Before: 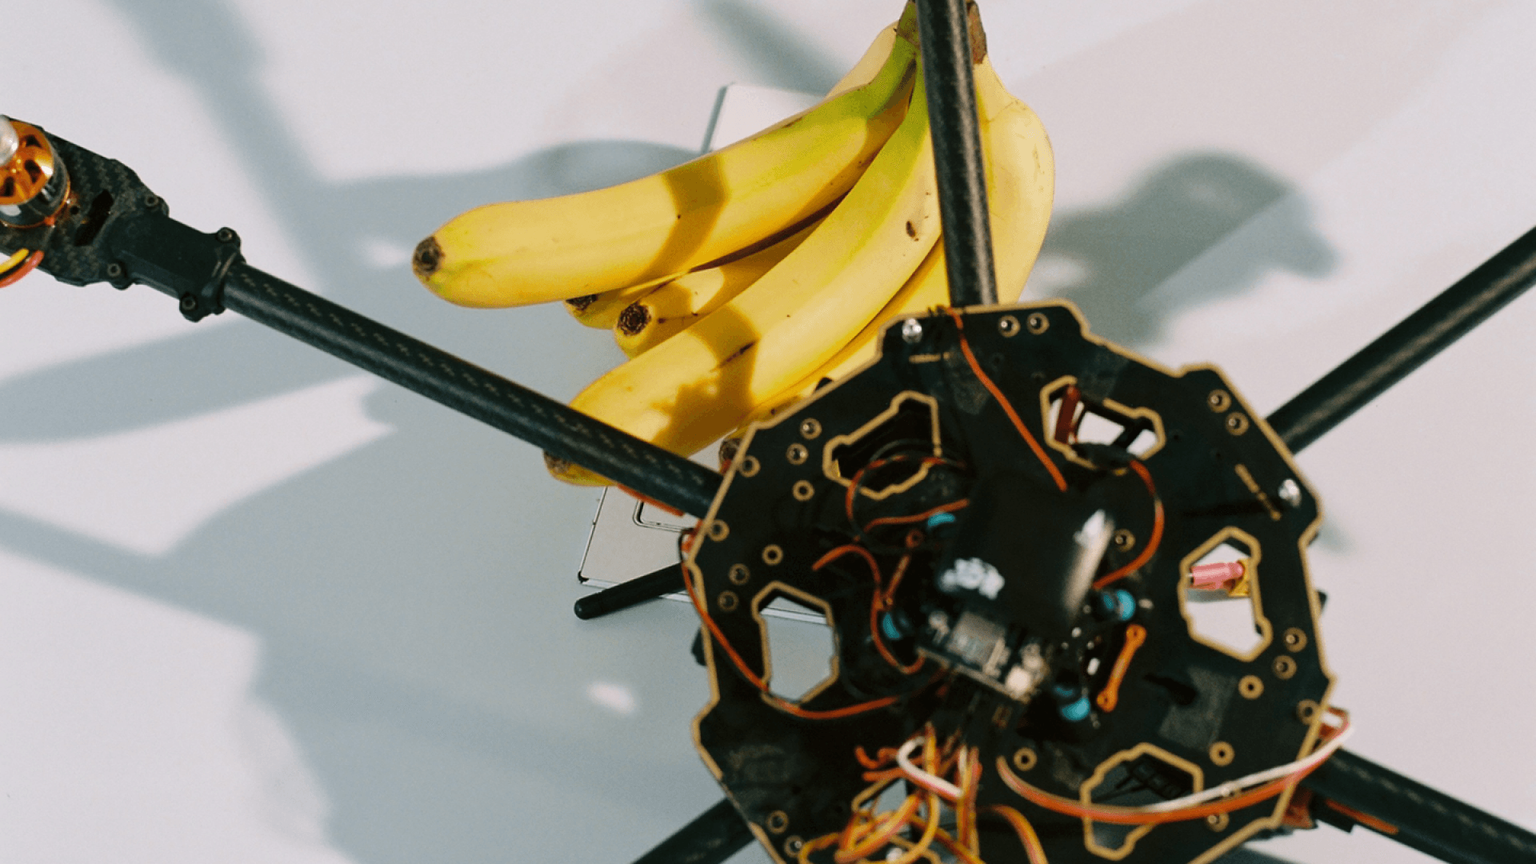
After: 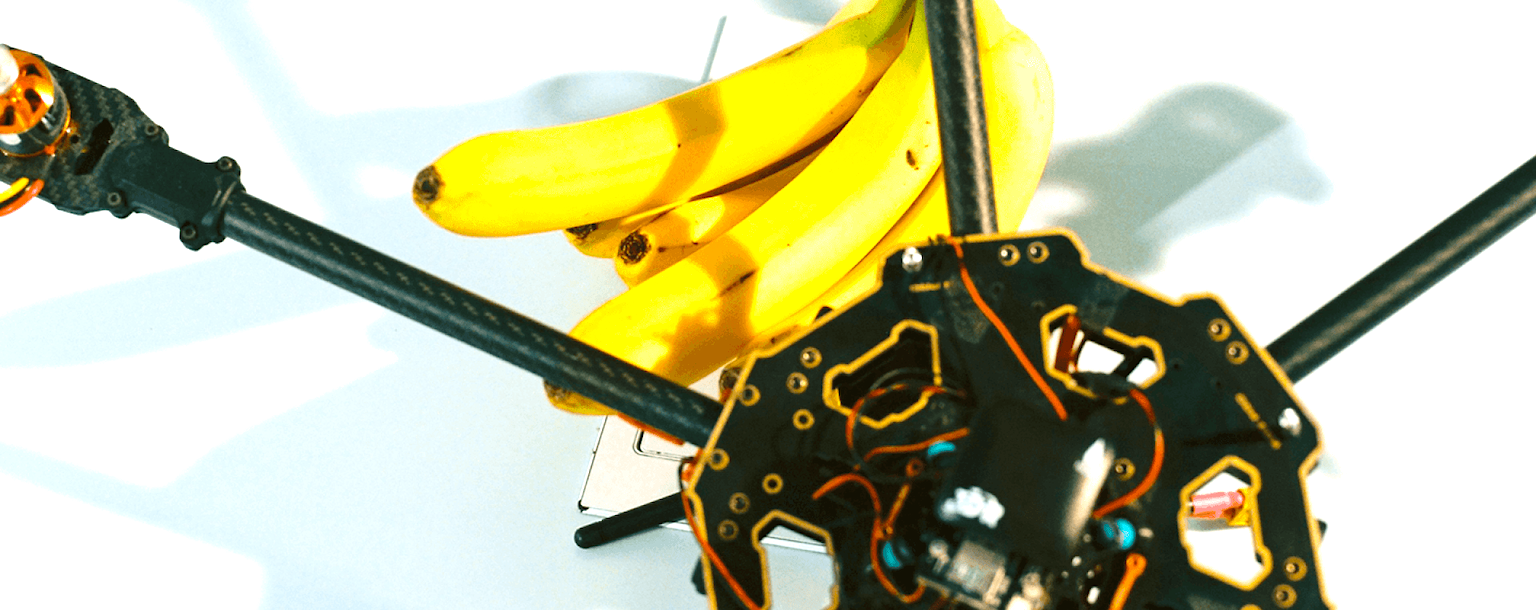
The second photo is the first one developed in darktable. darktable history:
crop and rotate: top 8.293%, bottom 20.996%
exposure: black level correction 0, exposure 1.2 EV, compensate exposure bias true, compensate highlight preservation false
color balance rgb: perceptual saturation grading › global saturation 25%, global vibrance 20%
